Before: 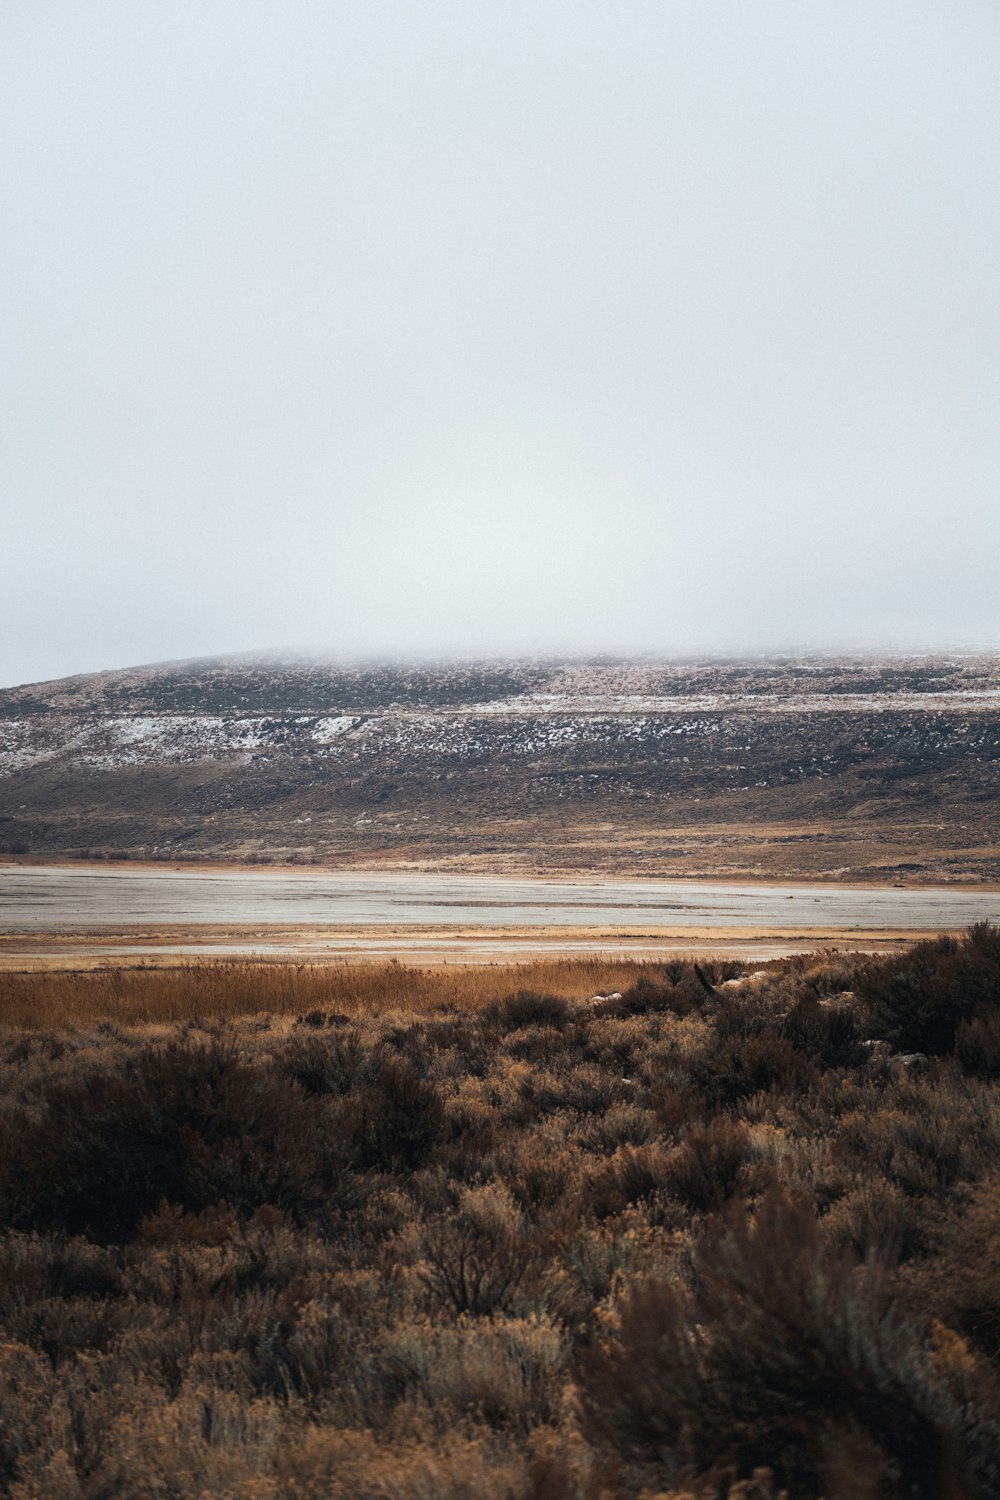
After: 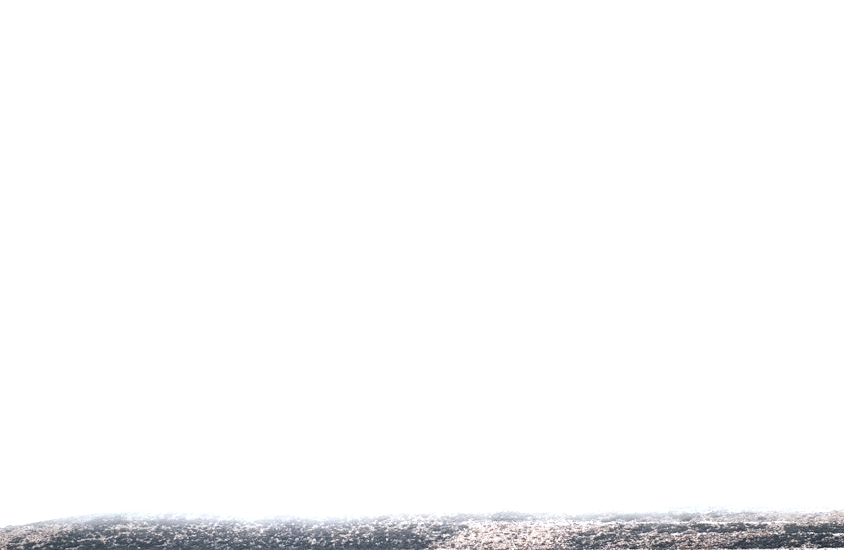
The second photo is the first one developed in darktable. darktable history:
tone equalizer: -8 EV -1.11 EV, -7 EV -0.978 EV, -6 EV -0.893 EV, -5 EV -0.57 EV, -3 EV 0.547 EV, -2 EV 0.888 EV, -1 EV 1.01 EV, +0 EV 1.07 EV, edges refinement/feathering 500, mask exposure compensation -1.57 EV, preserve details no
crop and rotate: left 9.699%, top 9.698%, right 5.843%, bottom 53.624%
